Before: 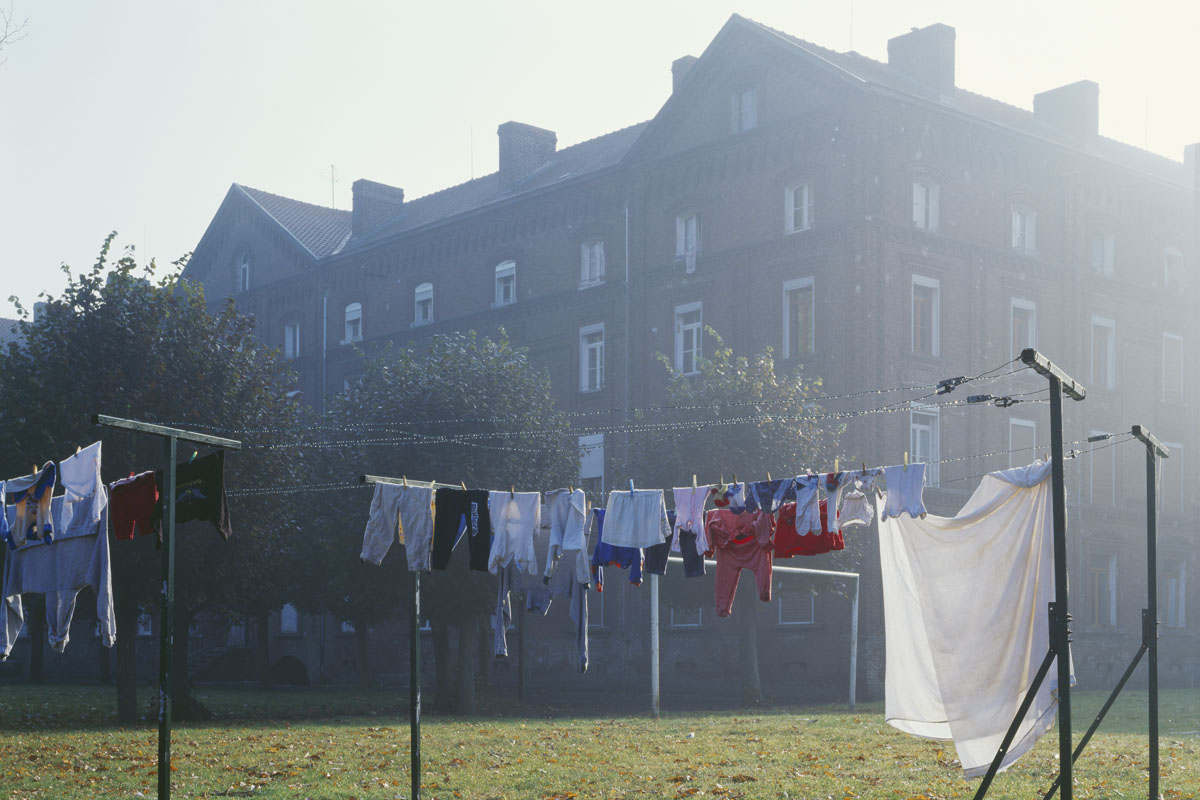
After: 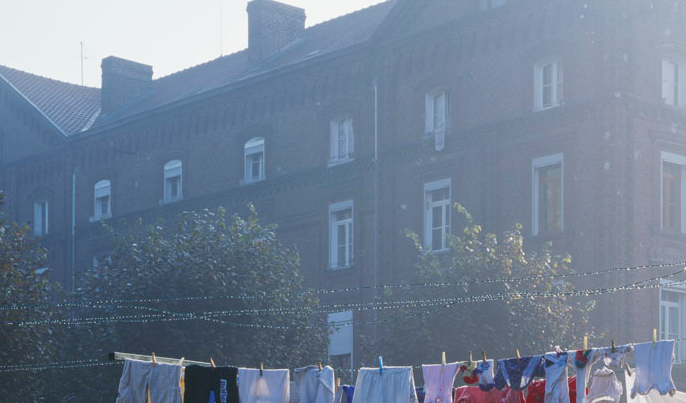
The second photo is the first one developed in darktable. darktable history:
white balance: red 1.009, blue 1.027
crop: left 20.932%, top 15.471%, right 21.848%, bottom 34.081%
